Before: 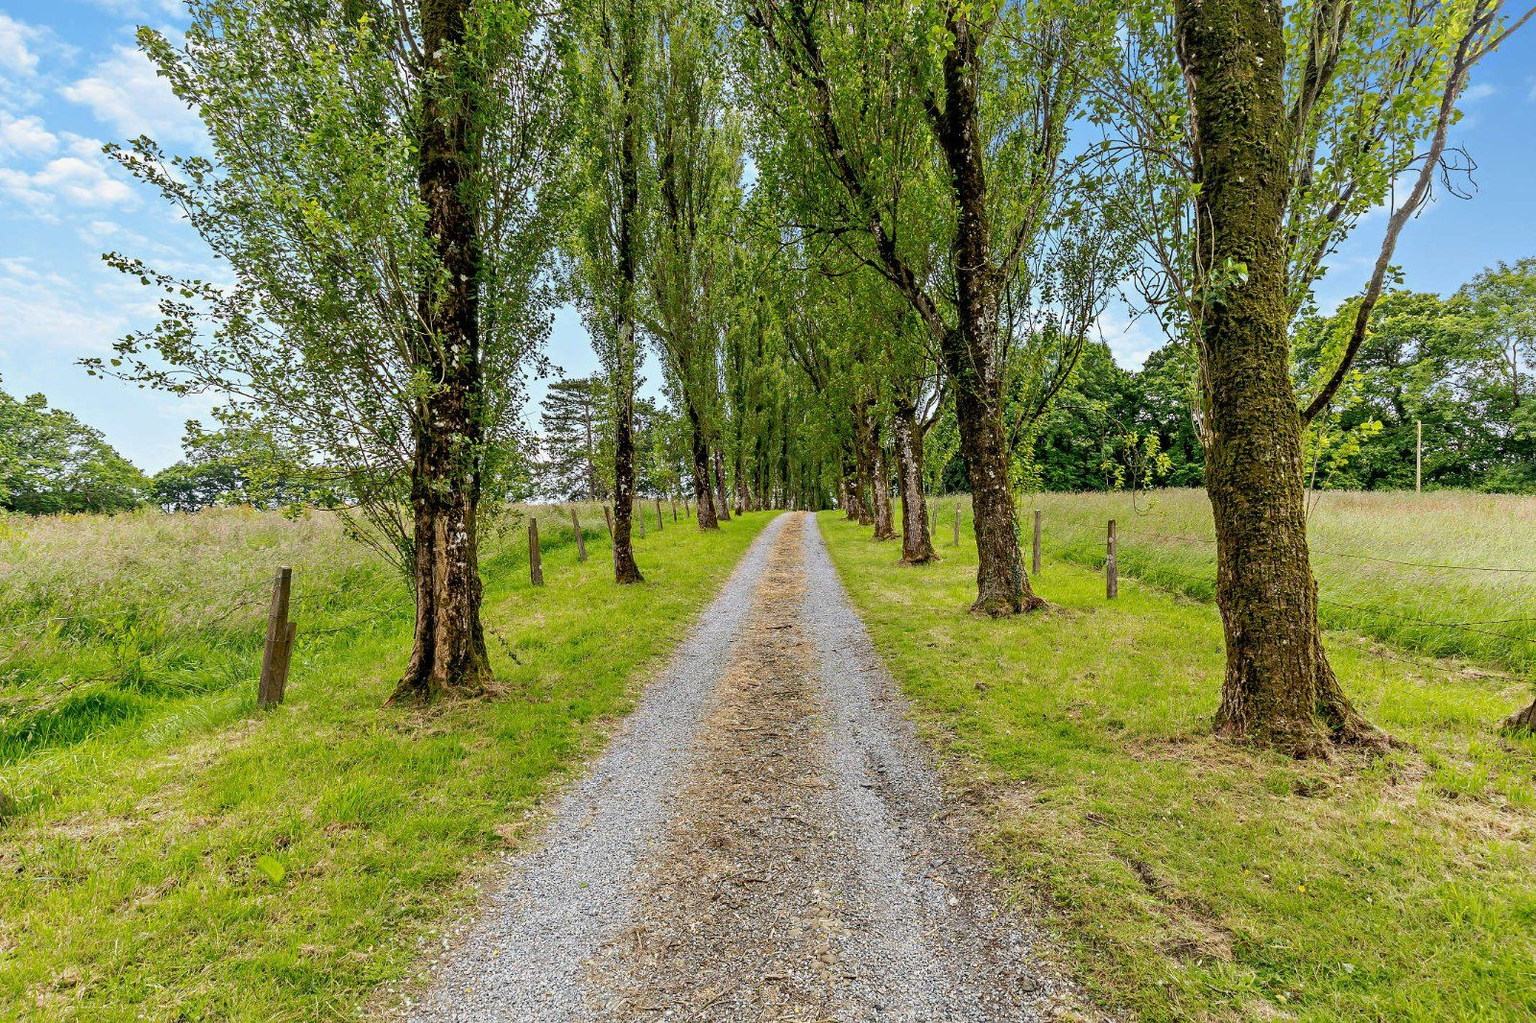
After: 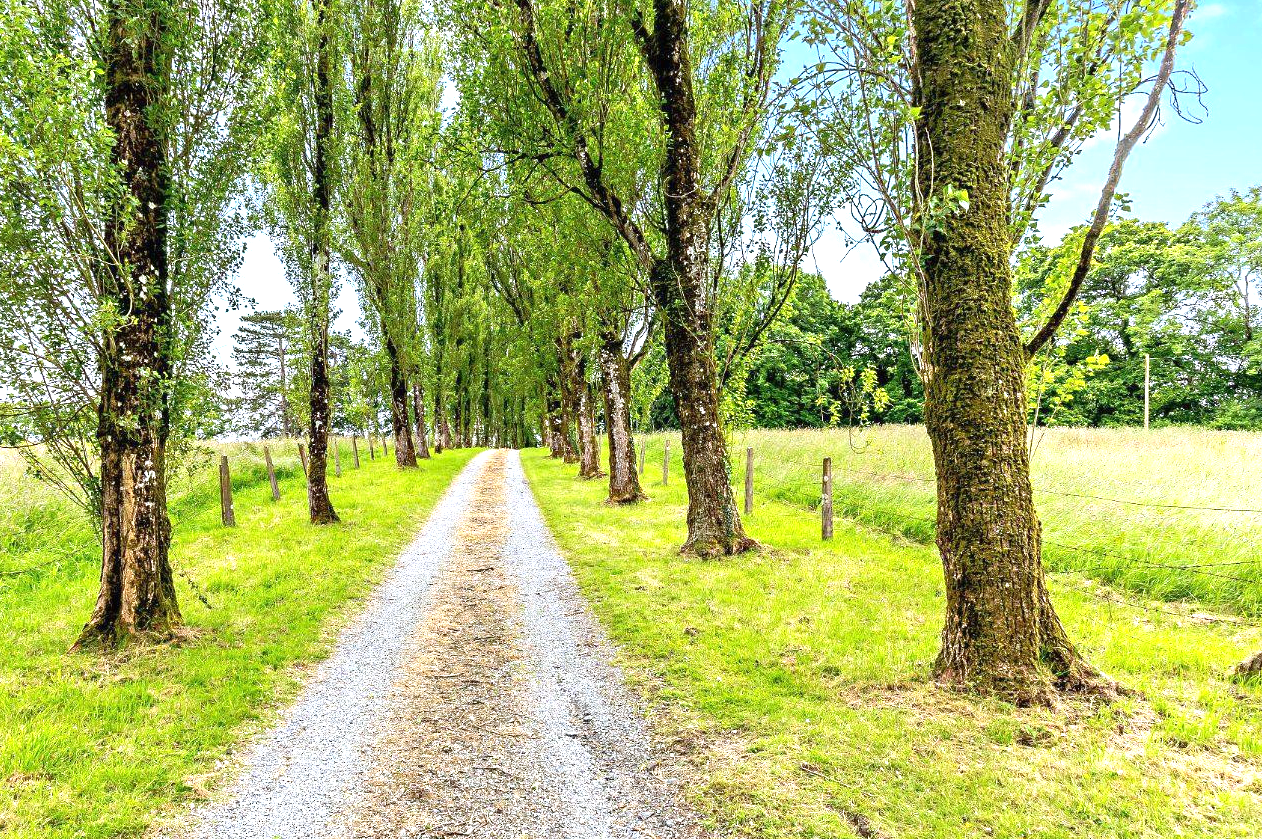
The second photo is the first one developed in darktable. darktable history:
white balance: red 0.974, blue 1.044
exposure: black level correction 0, exposure 1.2 EV, compensate exposure bias true, compensate highlight preservation false
crop and rotate: left 20.74%, top 7.912%, right 0.375%, bottom 13.378%
